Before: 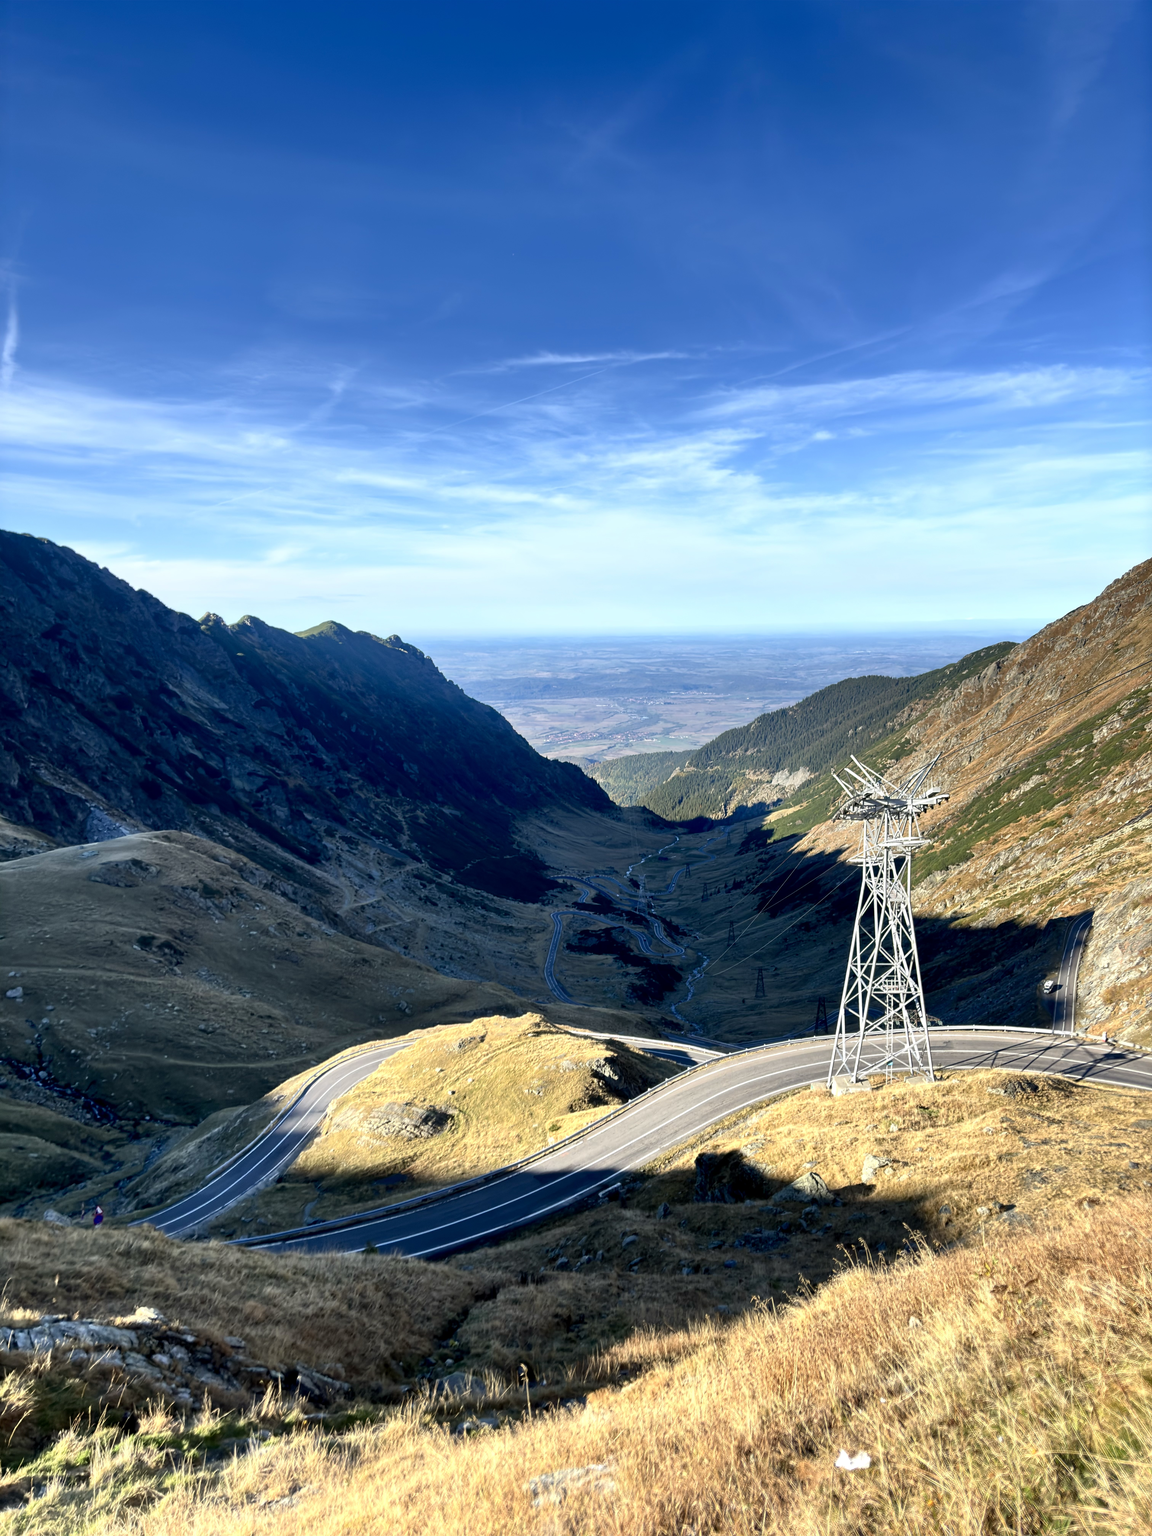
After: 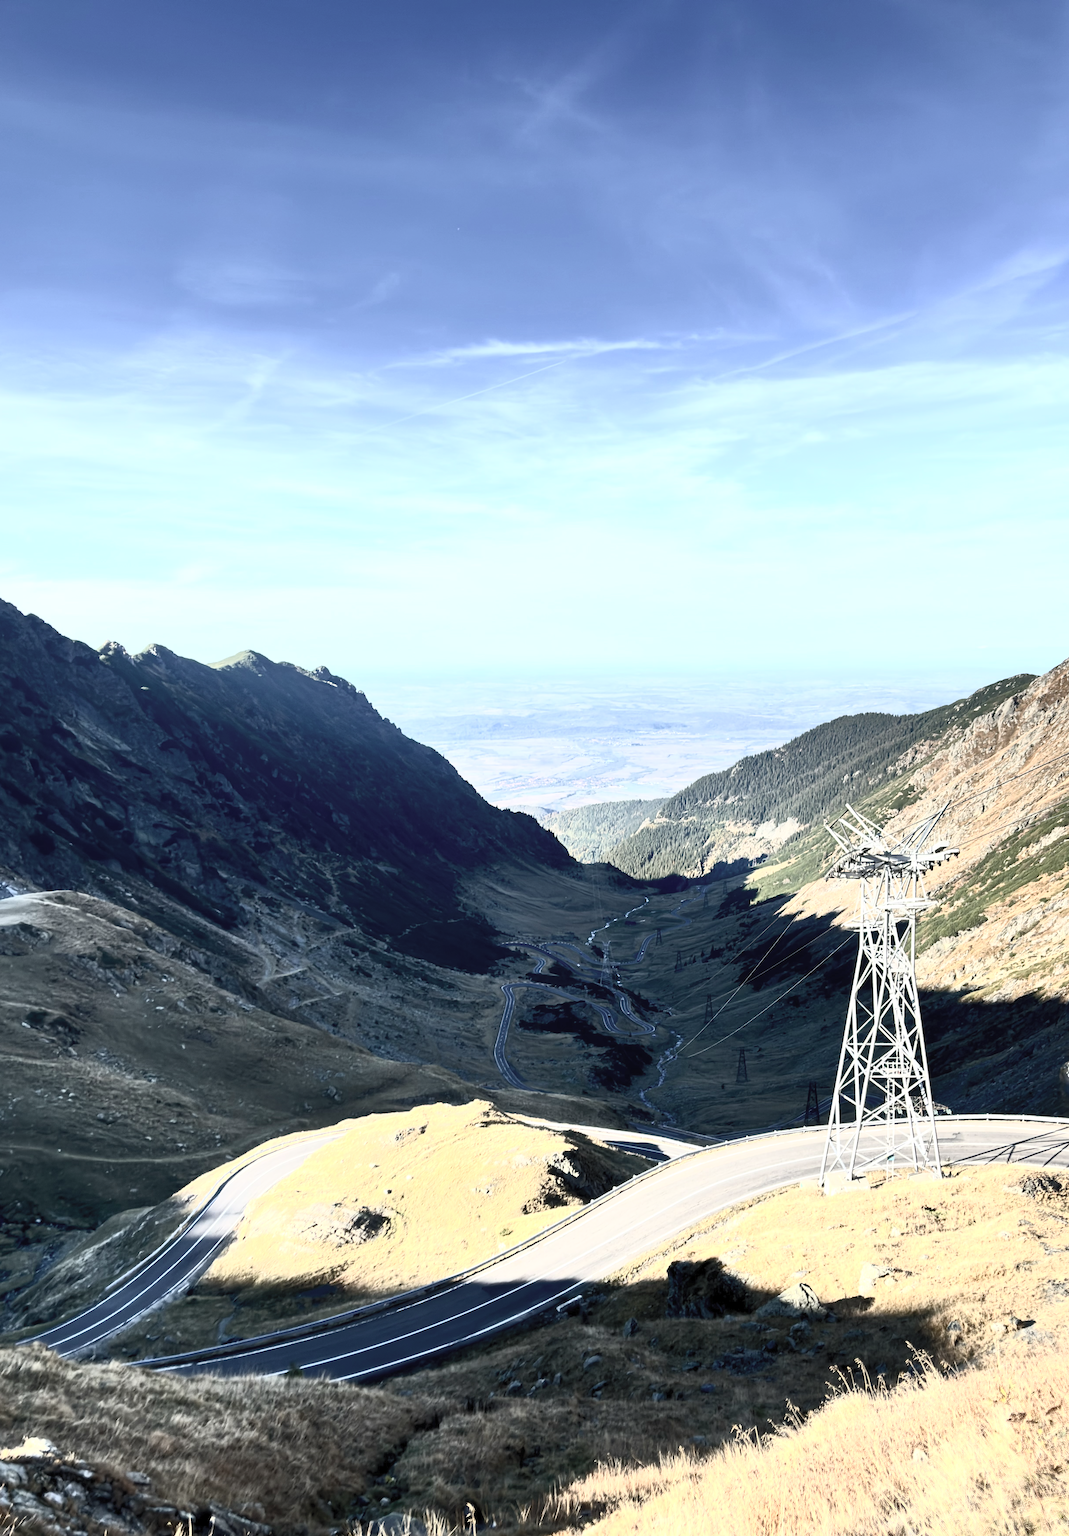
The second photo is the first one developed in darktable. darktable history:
contrast brightness saturation: contrast 0.574, brightness 0.574, saturation -0.343
crop: left 9.952%, top 3.62%, right 9.231%, bottom 9.306%
